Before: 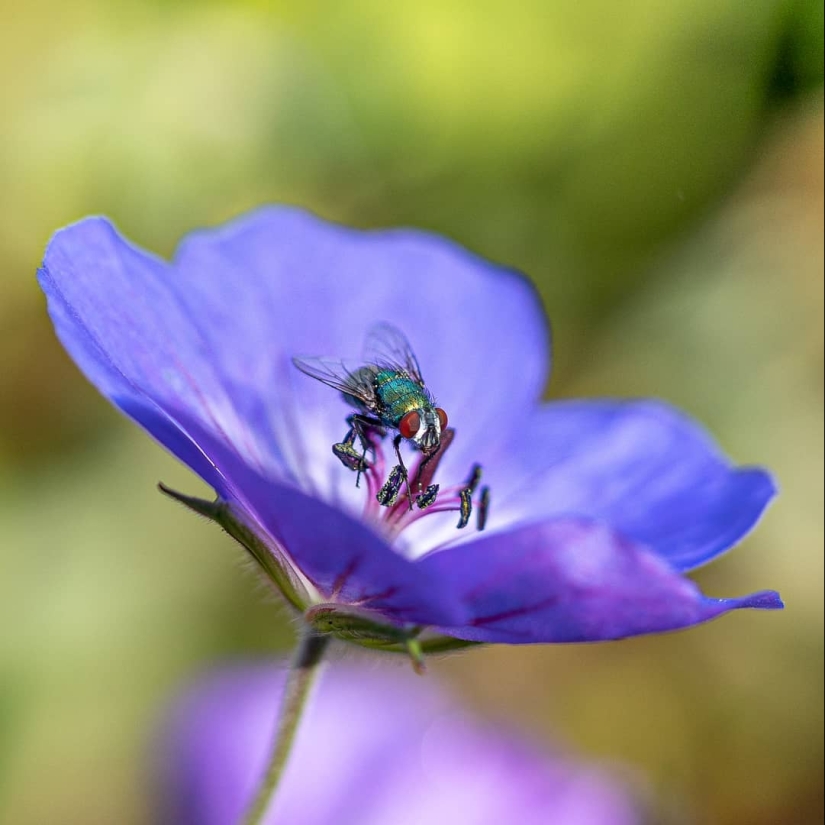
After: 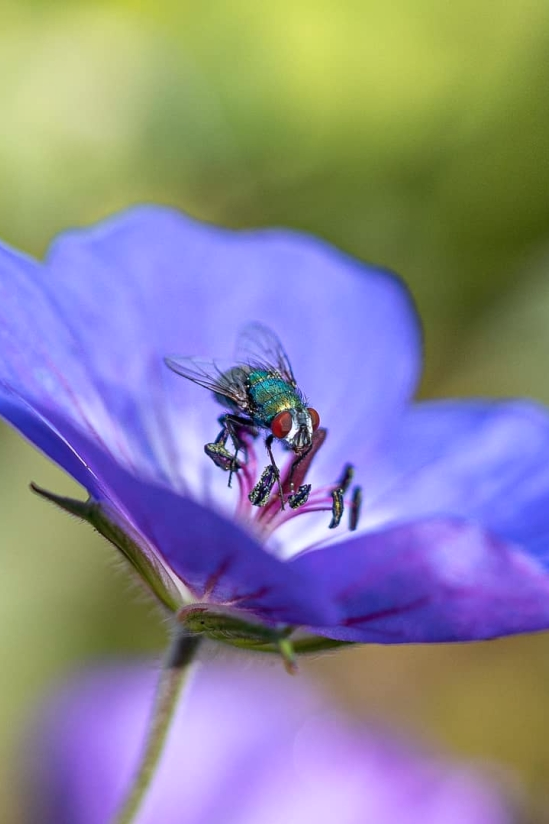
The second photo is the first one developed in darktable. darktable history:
crop and rotate: left 15.612%, right 17.806%
color correction: highlights a* -0.146, highlights b* -5.91, shadows a* -0.139, shadows b* -0.071
tone equalizer: -7 EV 0.093 EV
